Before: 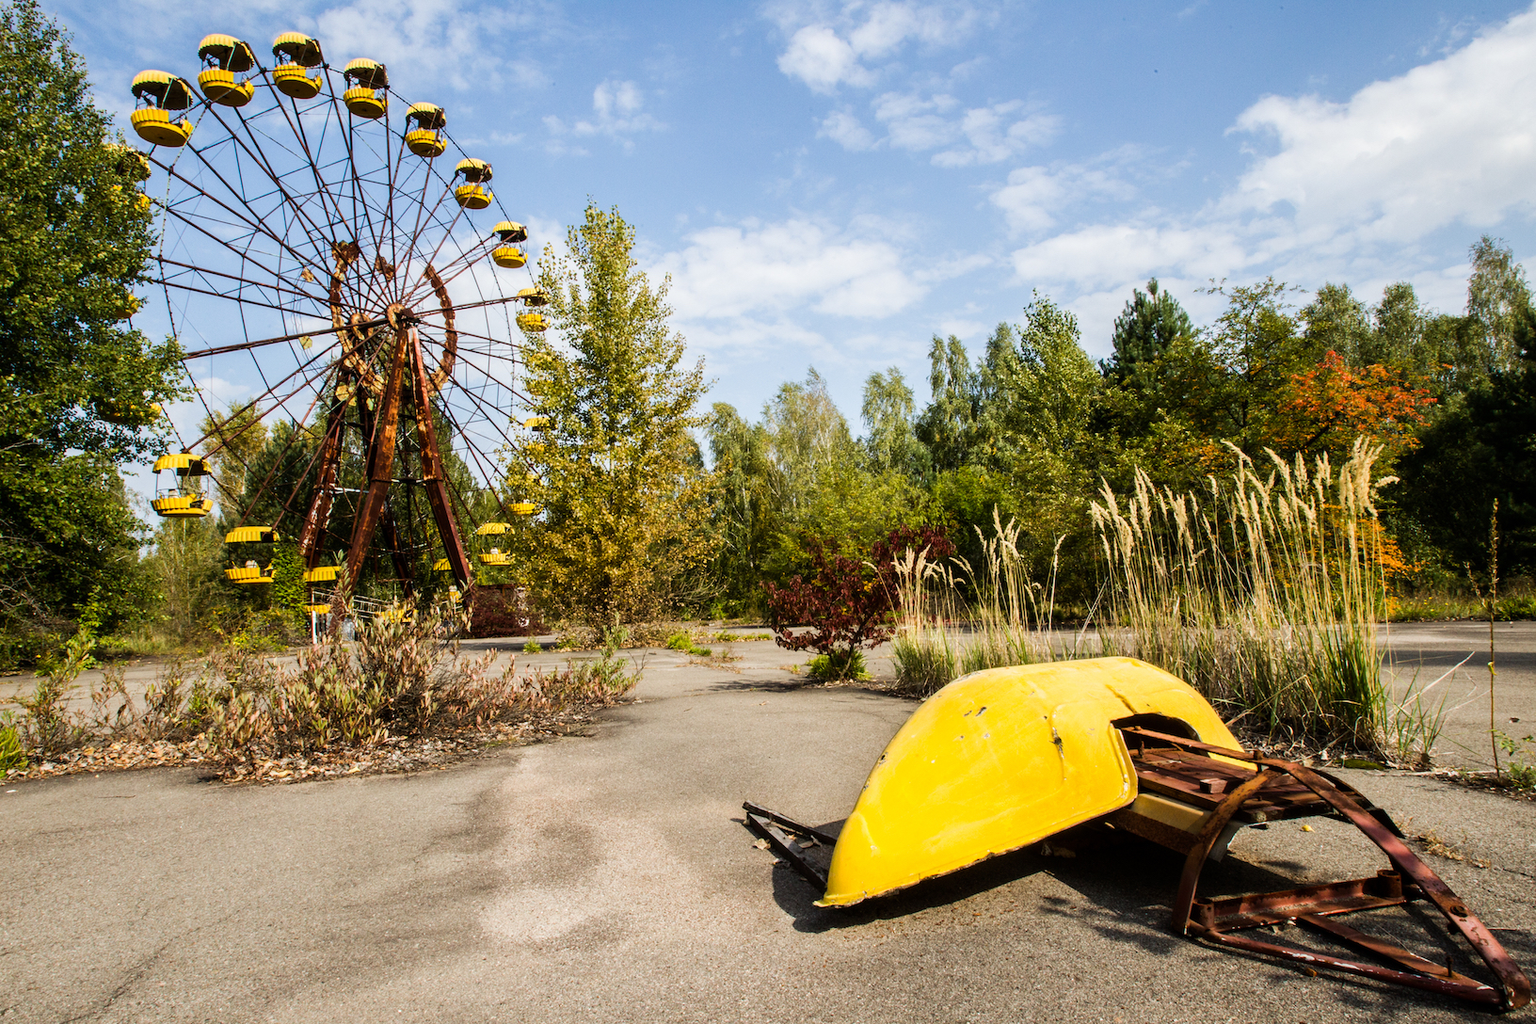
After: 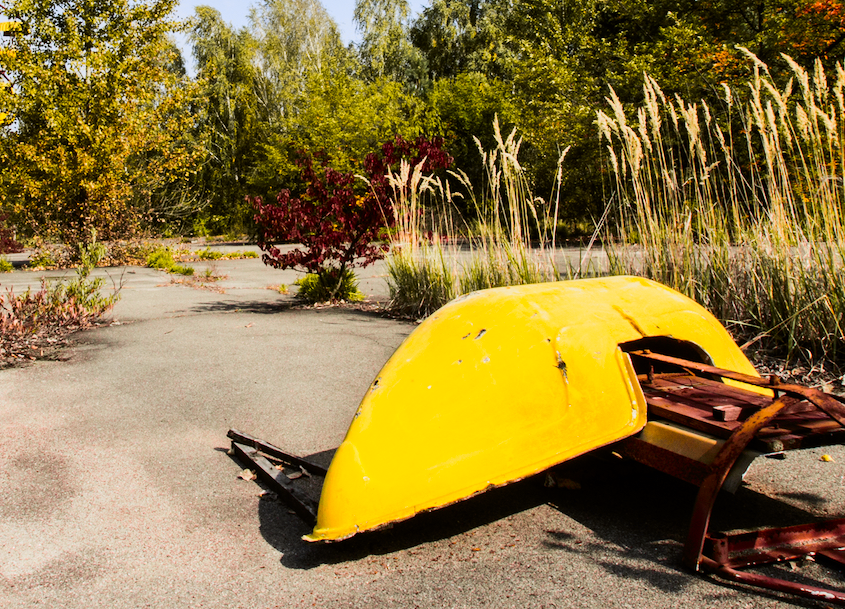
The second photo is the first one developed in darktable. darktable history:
crop: left 34.479%, top 38.822%, right 13.718%, bottom 5.172%
tone curve: curves: ch0 [(0, 0) (0.087, 0.054) (0.281, 0.245) (0.506, 0.526) (0.8, 0.824) (0.994, 0.955)]; ch1 [(0, 0) (0.27, 0.195) (0.406, 0.435) (0.452, 0.474) (0.495, 0.5) (0.514, 0.508) (0.537, 0.556) (0.654, 0.689) (1, 1)]; ch2 [(0, 0) (0.269, 0.299) (0.459, 0.441) (0.498, 0.499) (0.523, 0.52) (0.551, 0.549) (0.633, 0.625) (0.659, 0.681) (0.718, 0.764) (1, 1)], color space Lab, independent channels, preserve colors none
